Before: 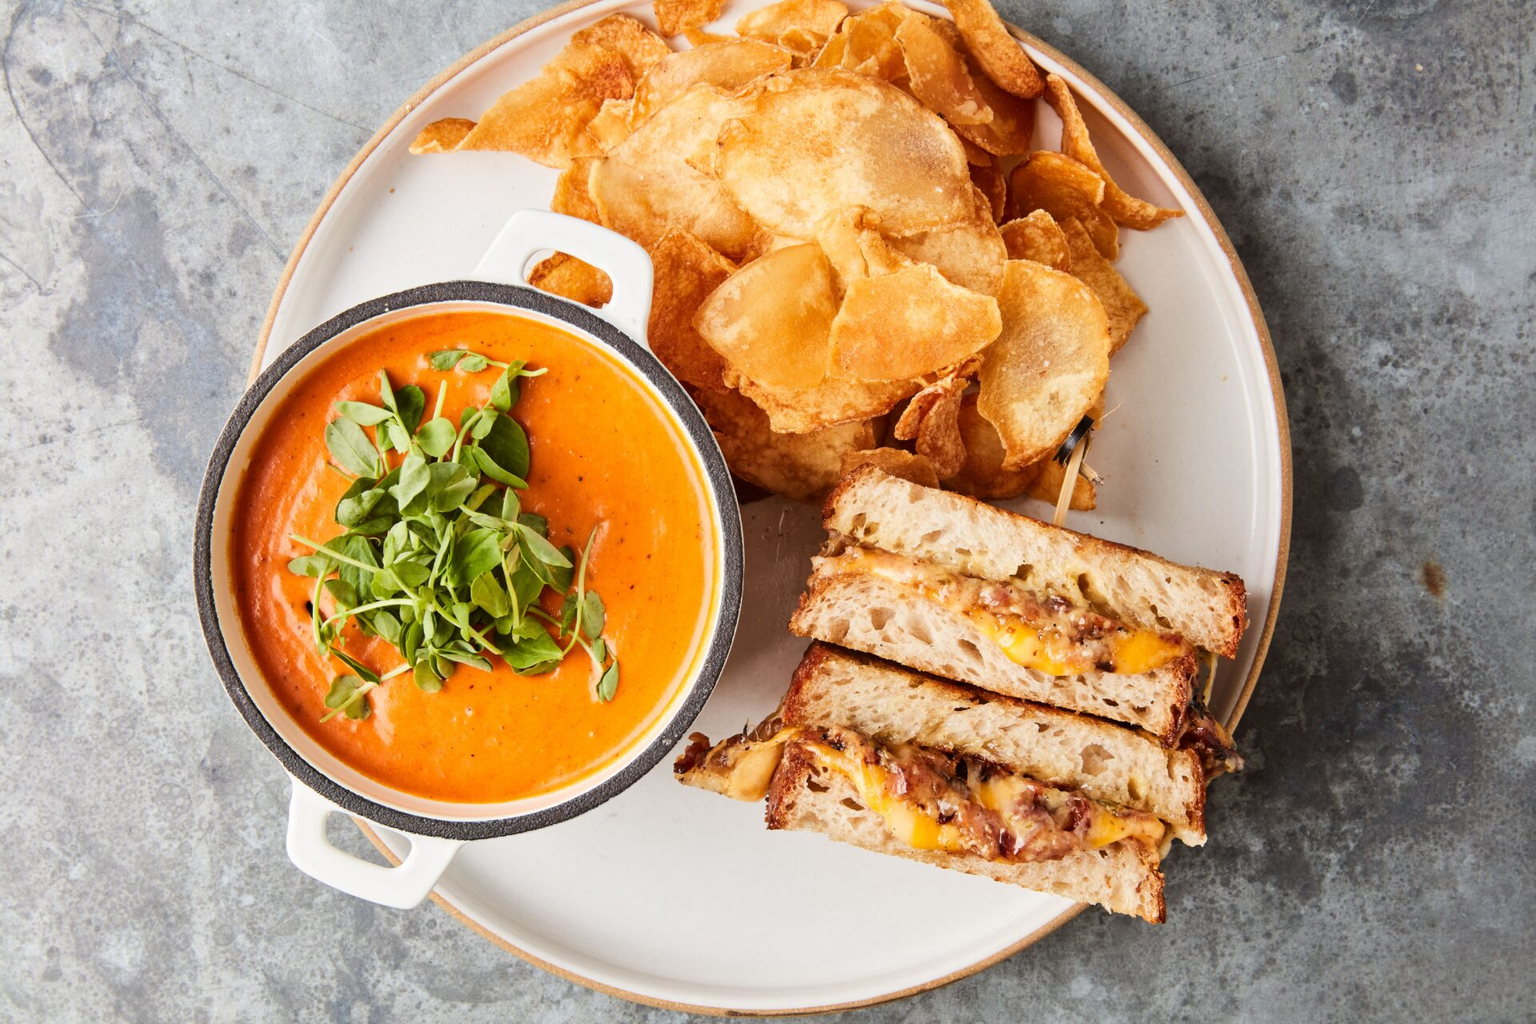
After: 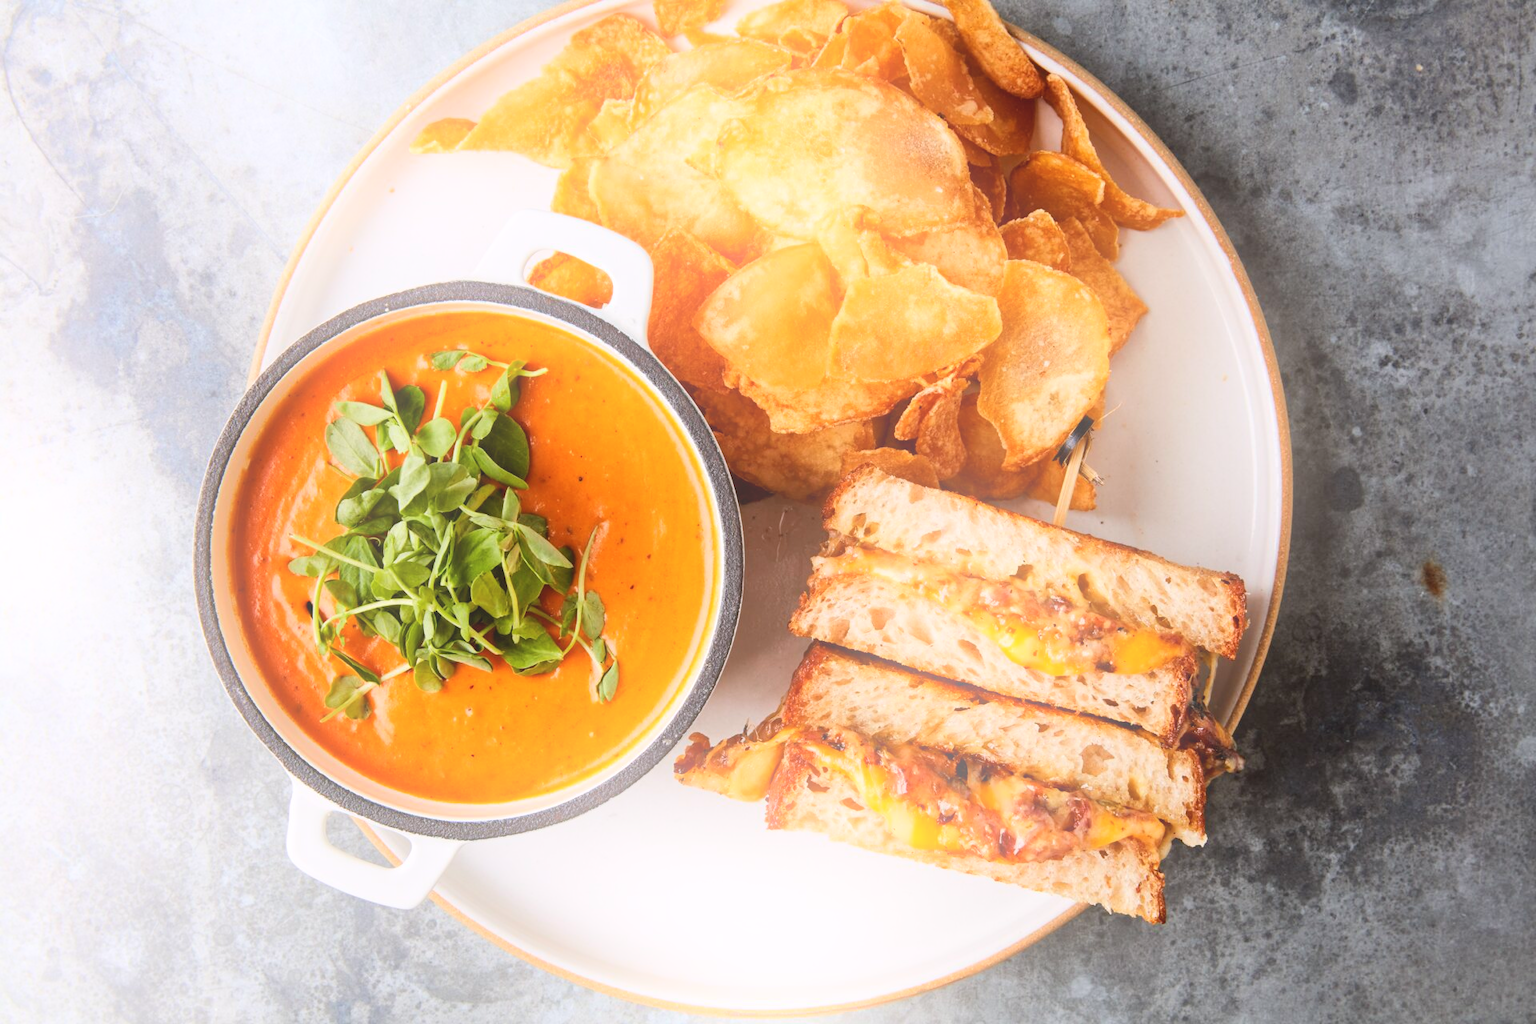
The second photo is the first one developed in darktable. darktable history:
white balance: red 1.009, blue 1.027
bloom: on, module defaults
